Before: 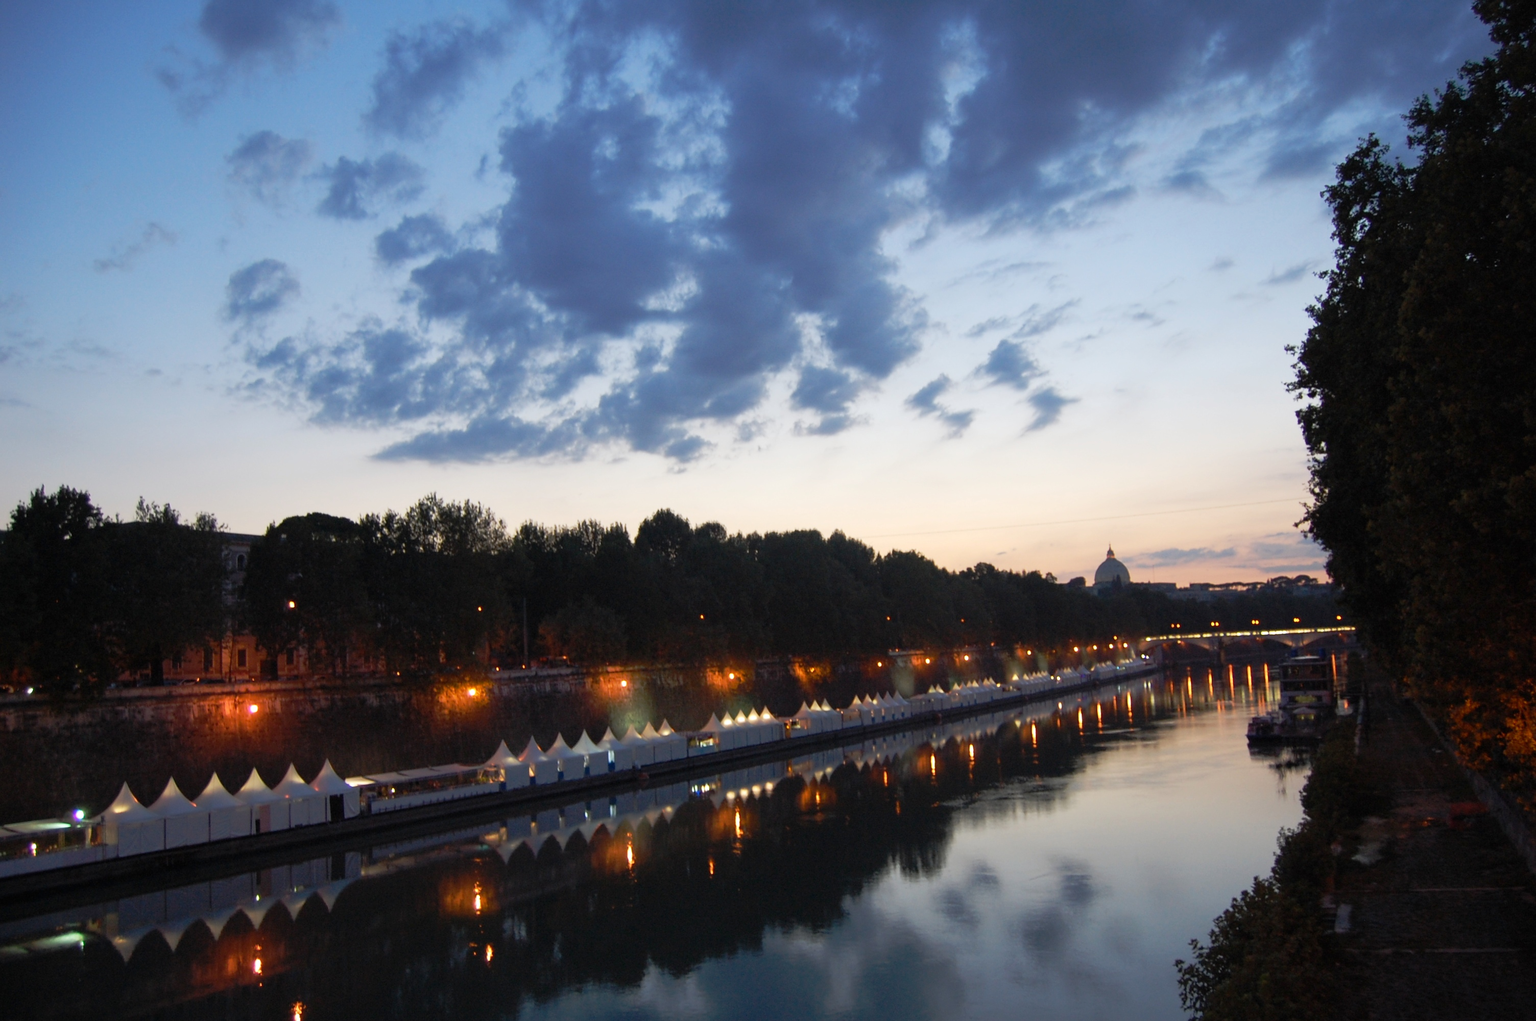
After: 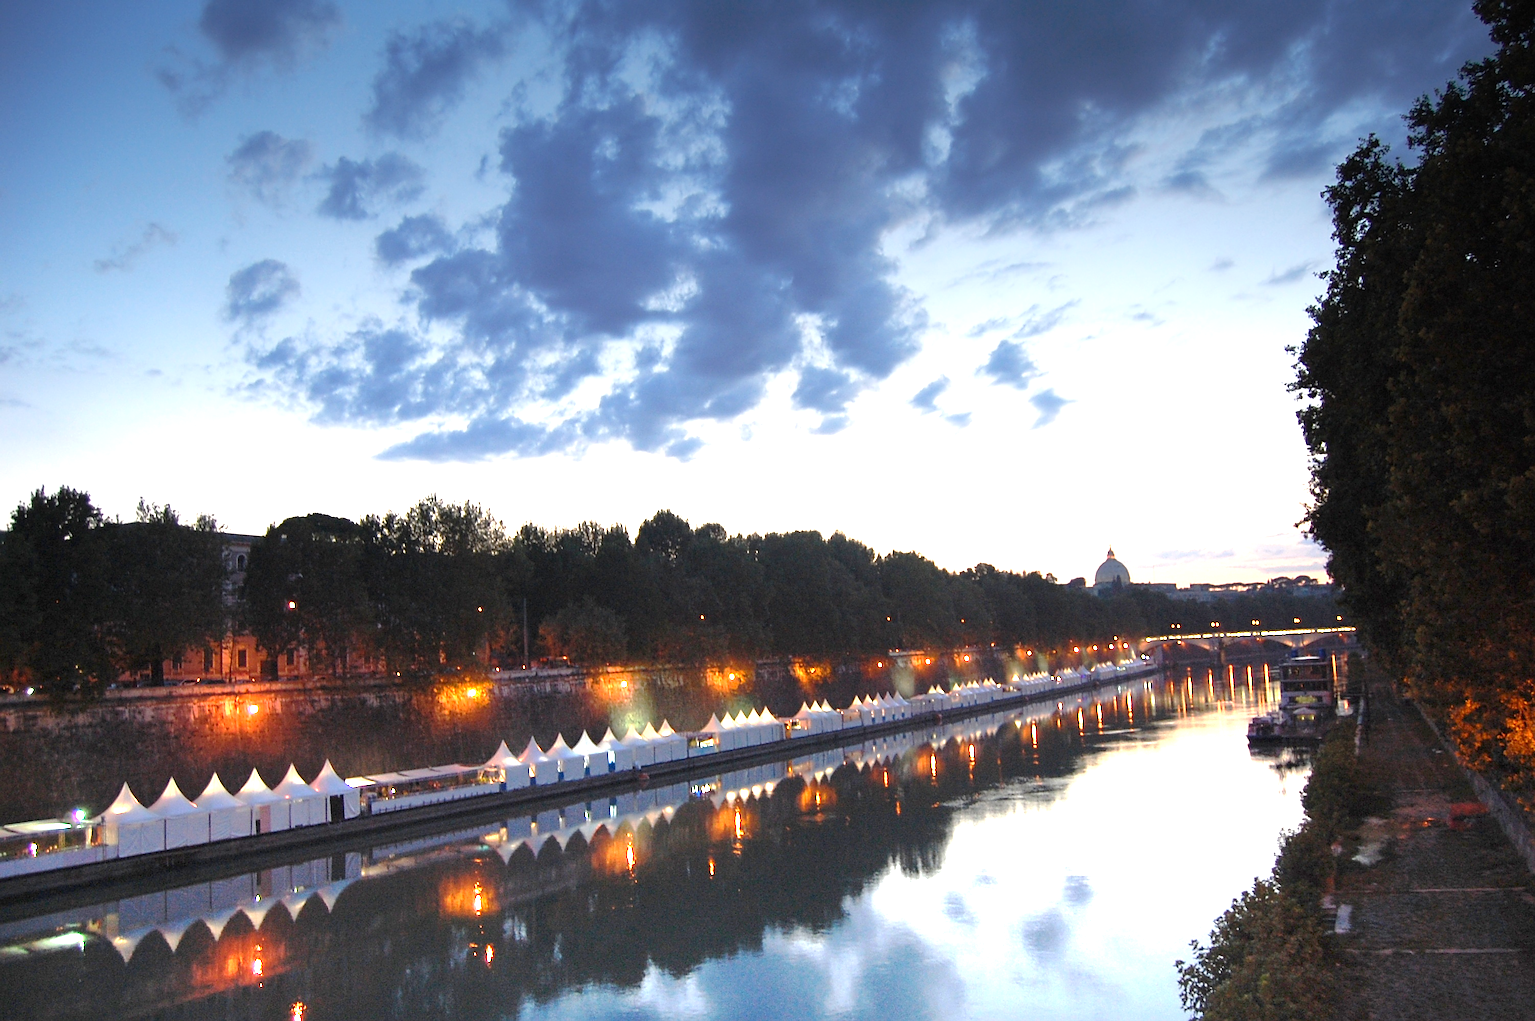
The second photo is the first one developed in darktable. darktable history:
sharpen: on, module defaults
graduated density: density -3.9 EV
